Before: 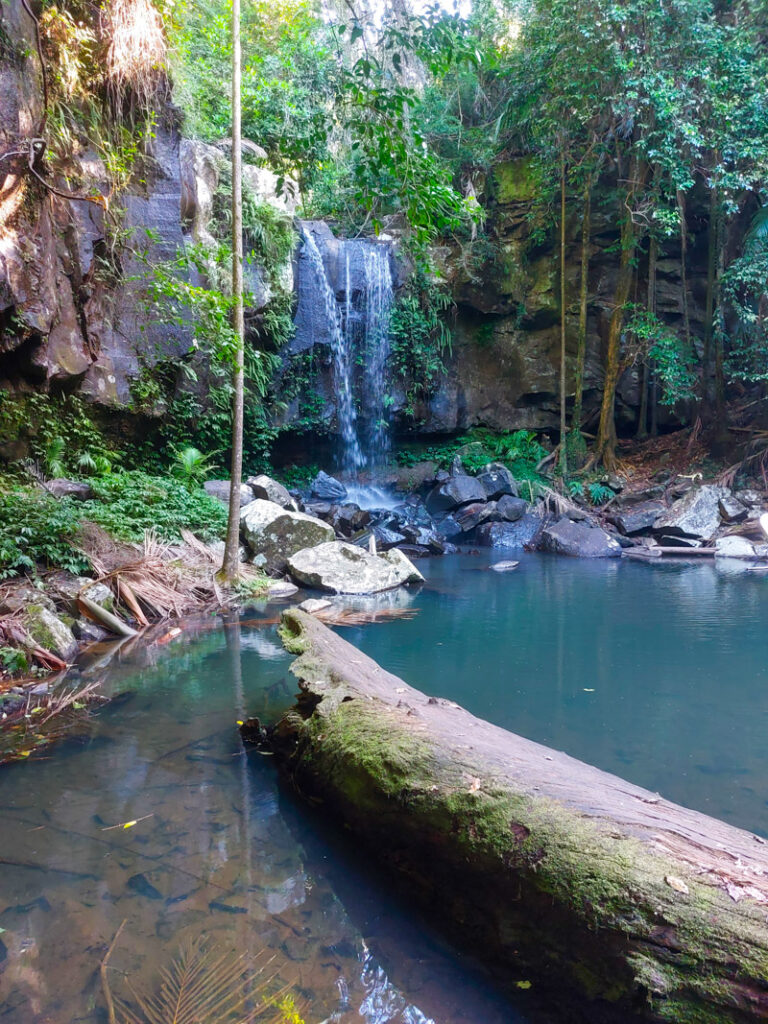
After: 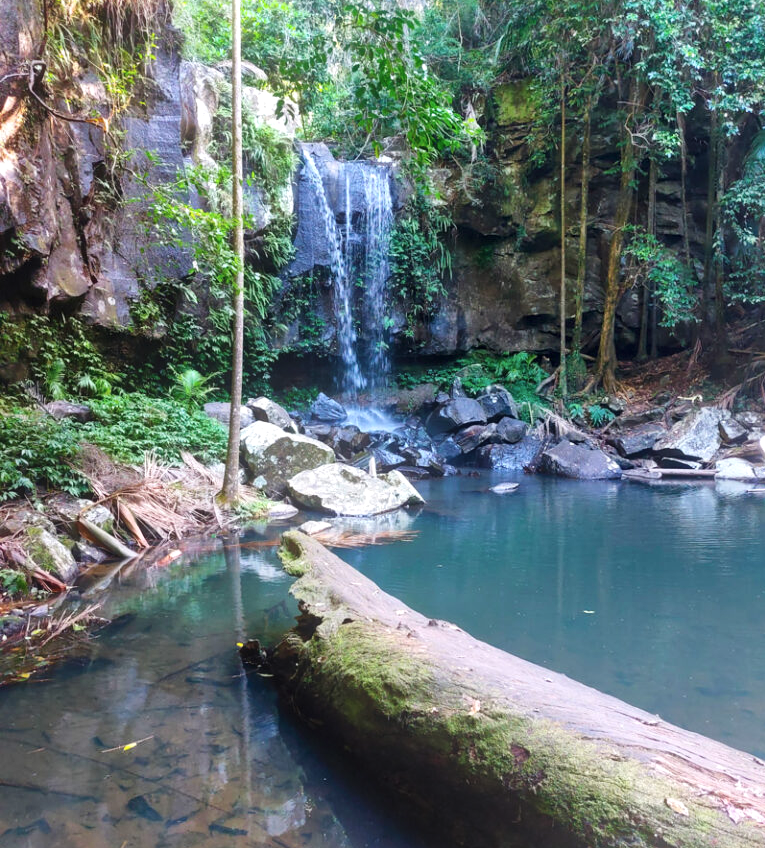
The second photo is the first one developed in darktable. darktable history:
crop: top 7.625%, bottom 8.027%
local contrast: mode bilateral grid, contrast 25, coarseness 47, detail 151%, midtone range 0.2
bloom: size 16%, threshold 98%, strength 20%
exposure: black level correction -0.005, exposure 0.054 EV, compensate highlight preservation false
